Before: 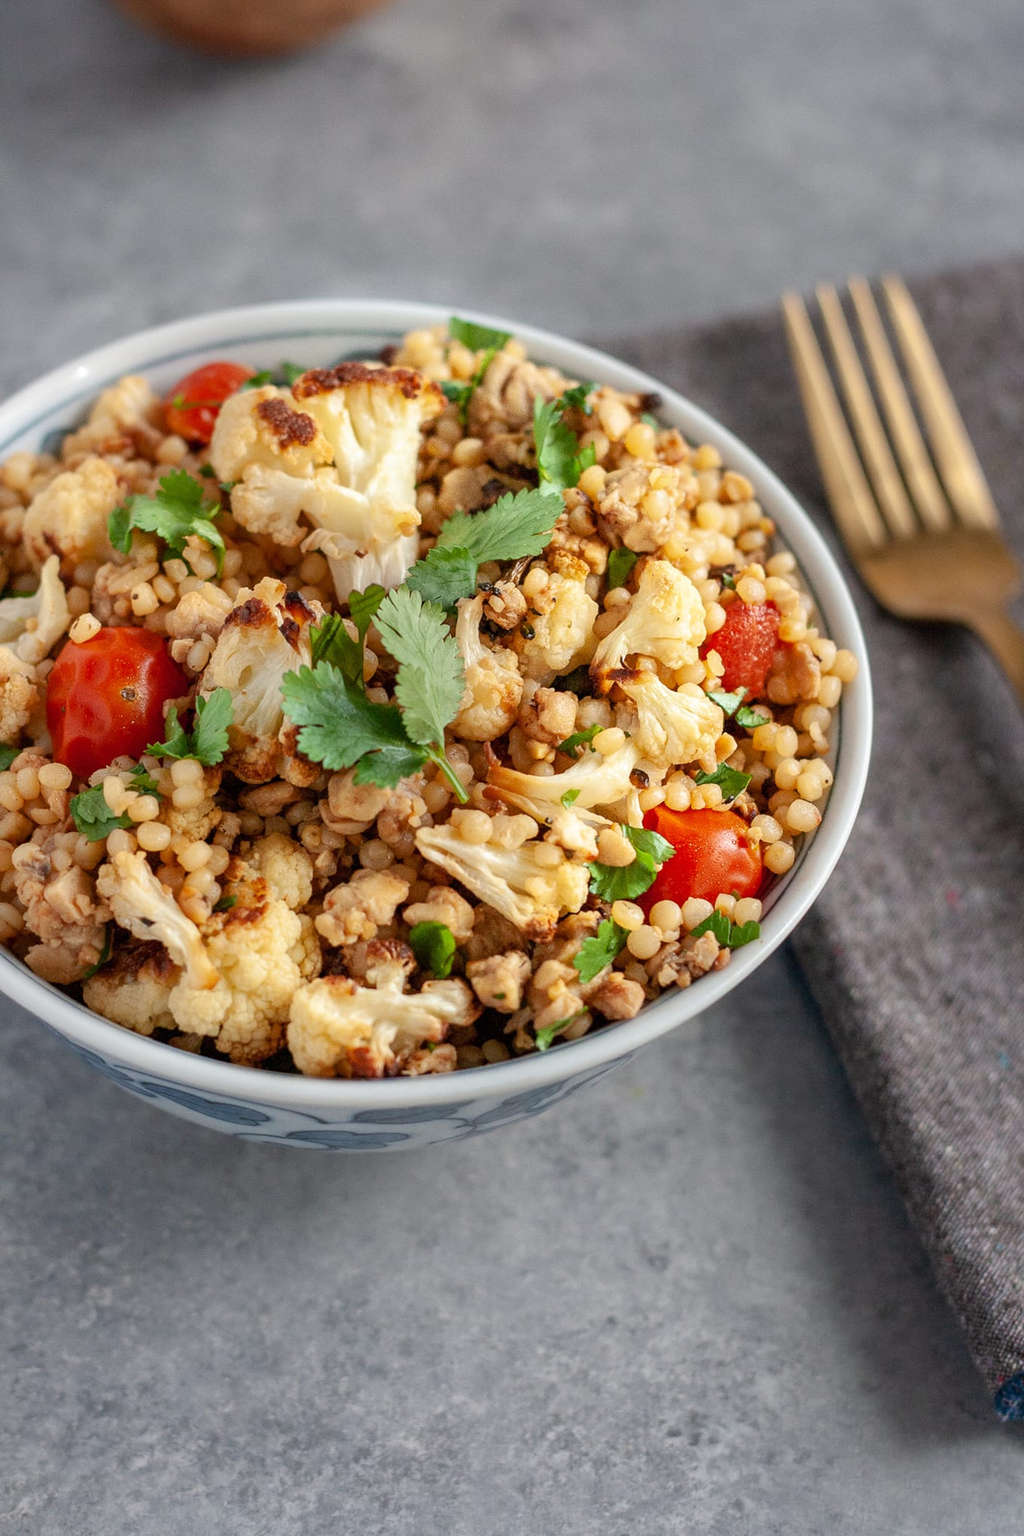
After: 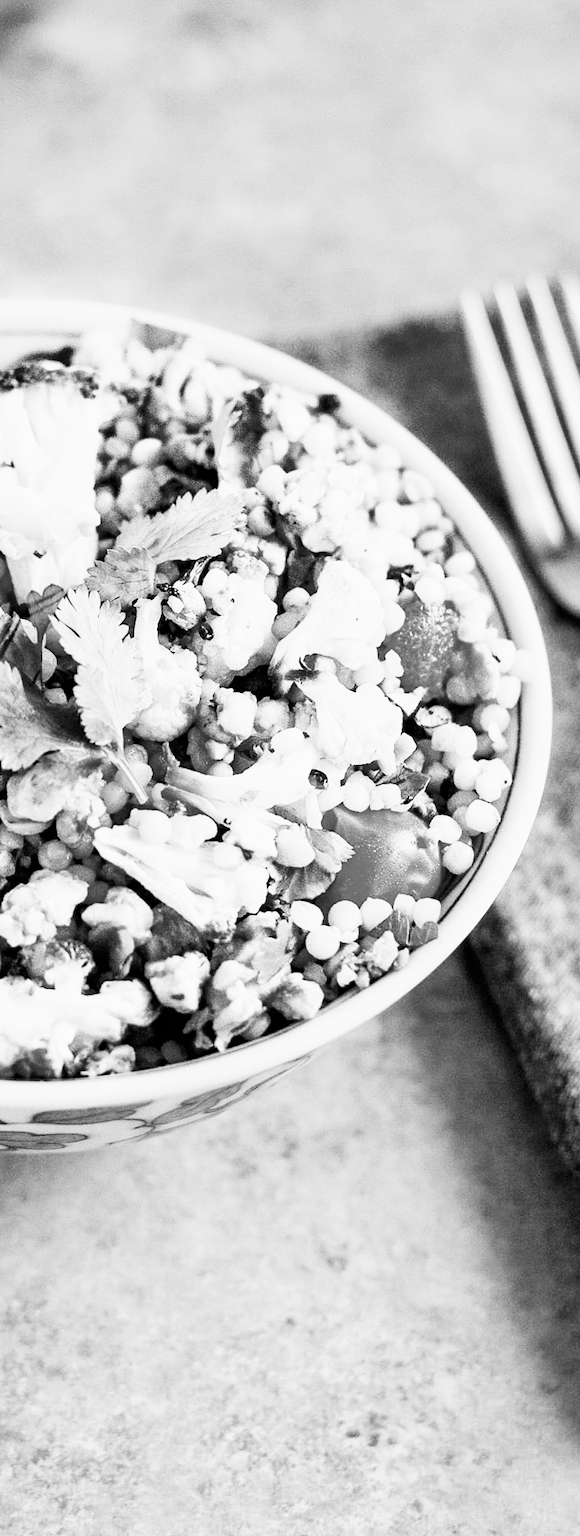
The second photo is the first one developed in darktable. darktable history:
crop: left 31.458%, top 0%, right 11.876%
exposure: exposure 0.2 EV, compensate highlight preservation false
shadows and highlights: soften with gaussian
contrast brightness saturation: contrast 0.07, brightness 0.08, saturation 0.18
monochrome: a 32, b 64, size 2.3
base curve: curves: ch0 [(0, 0) (0.007, 0.004) (0.027, 0.03) (0.046, 0.07) (0.207, 0.54) (0.442, 0.872) (0.673, 0.972) (1, 1)], preserve colors none
tone curve: curves: ch0 [(0, 0) (0.003, 0) (0.011, 0.001) (0.025, 0.003) (0.044, 0.006) (0.069, 0.009) (0.1, 0.013) (0.136, 0.032) (0.177, 0.067) (0.224, 0.121) (0.277, 0.185) (0.335, 0.255) (0.399, 0.333) (0.468, 0.417) (0.543, 0.508) (0.623, 0.606) (0.709, 0.71) (0.801, 0.819) (0.898, 0.926) (1, 1)], preserve colors none
